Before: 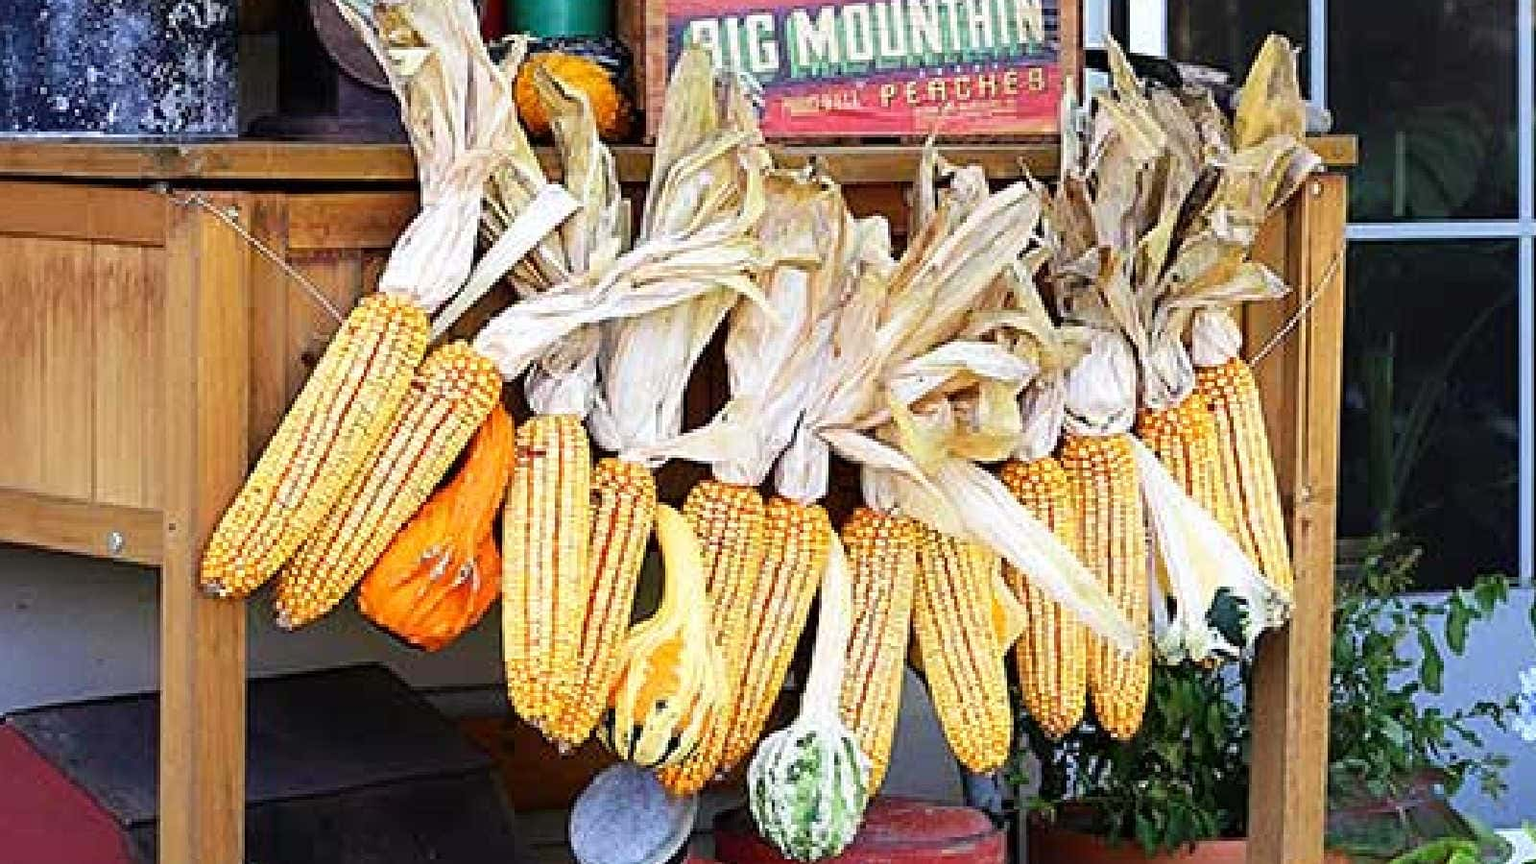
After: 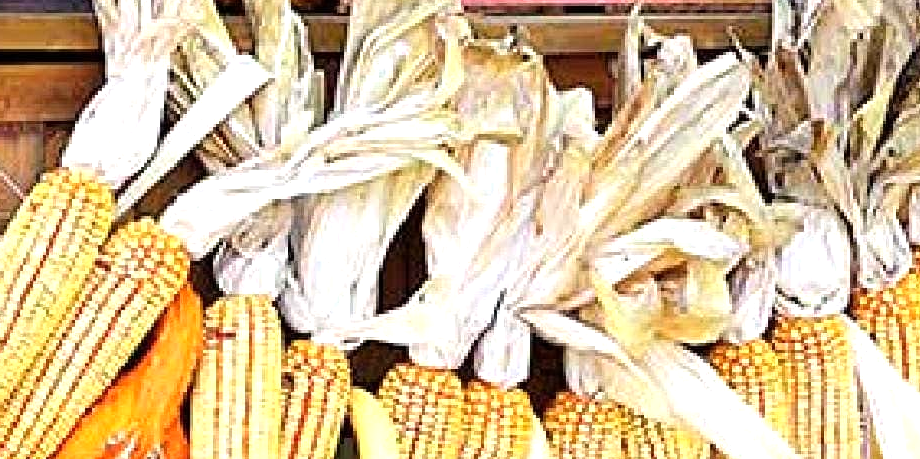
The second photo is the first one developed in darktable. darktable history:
crop: left 20.86%, top 15.234%, right 21.622%, bottom 33.663%
tone equalizer: -8 EV -0.451 EV, -7 EV -0.389 EV, -6 EV -0.36 EV, -5 EV -0.204 EV, -3 EV 0.225 EV, -2 EV 0.359 EV, -1 EV 0.413 EV, +0 EV 0.421 EV
